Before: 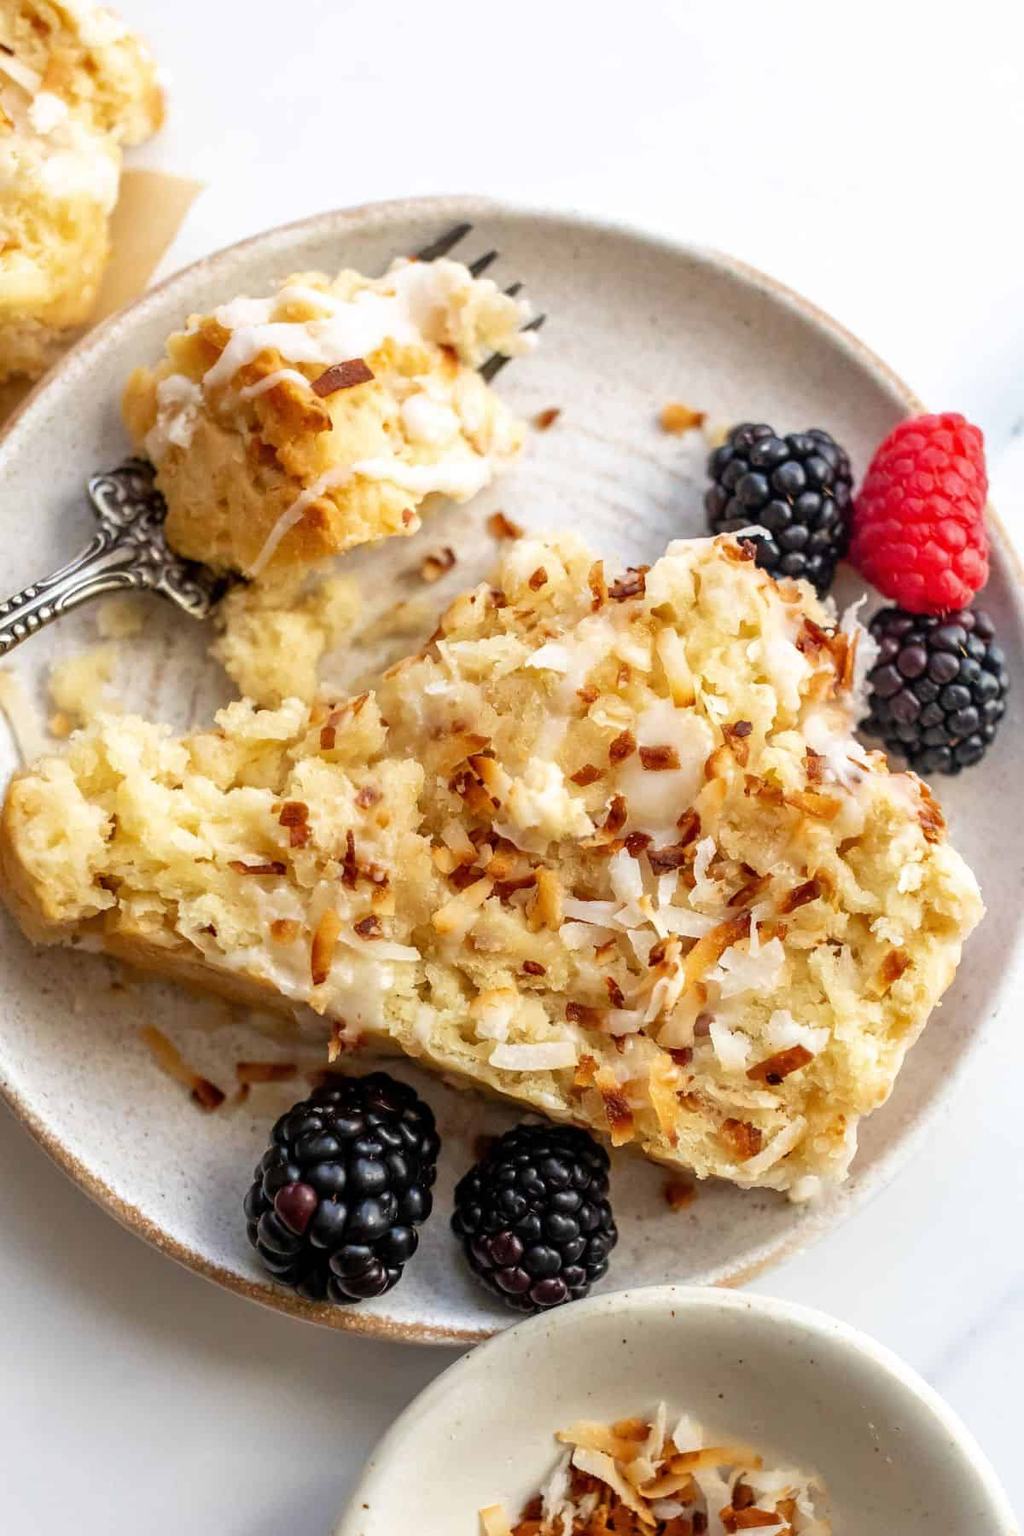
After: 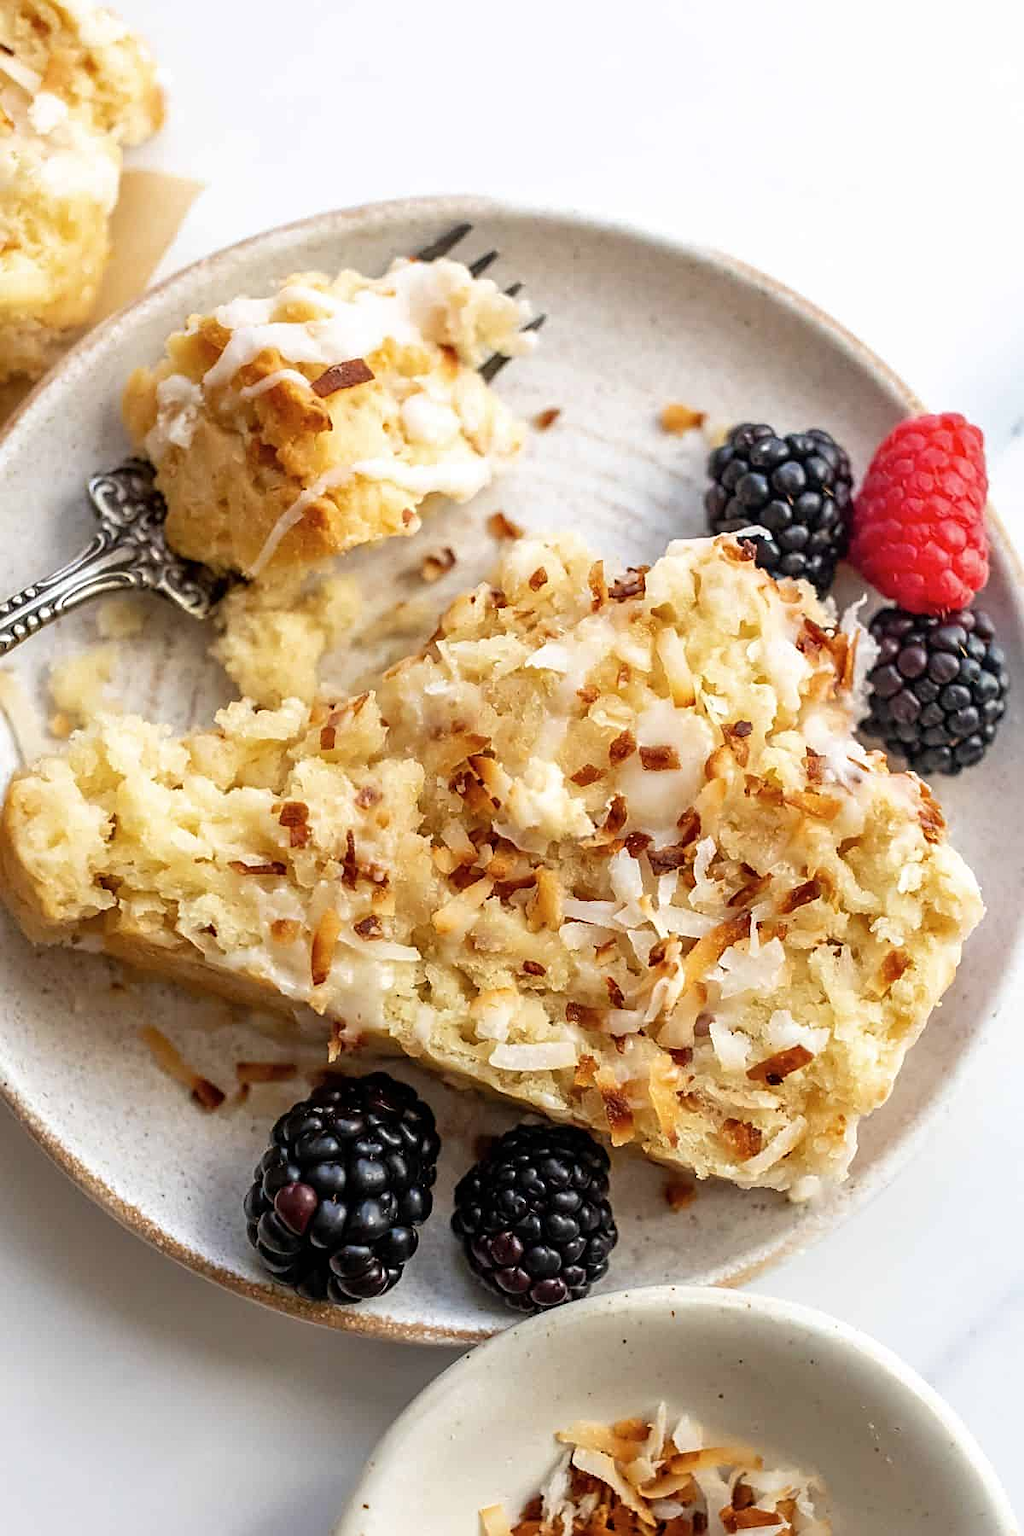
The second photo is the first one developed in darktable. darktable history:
sharpen: on, module defaults
tone equalizer: on, module defaults
contrast brightness saturation: saturation -0.05
